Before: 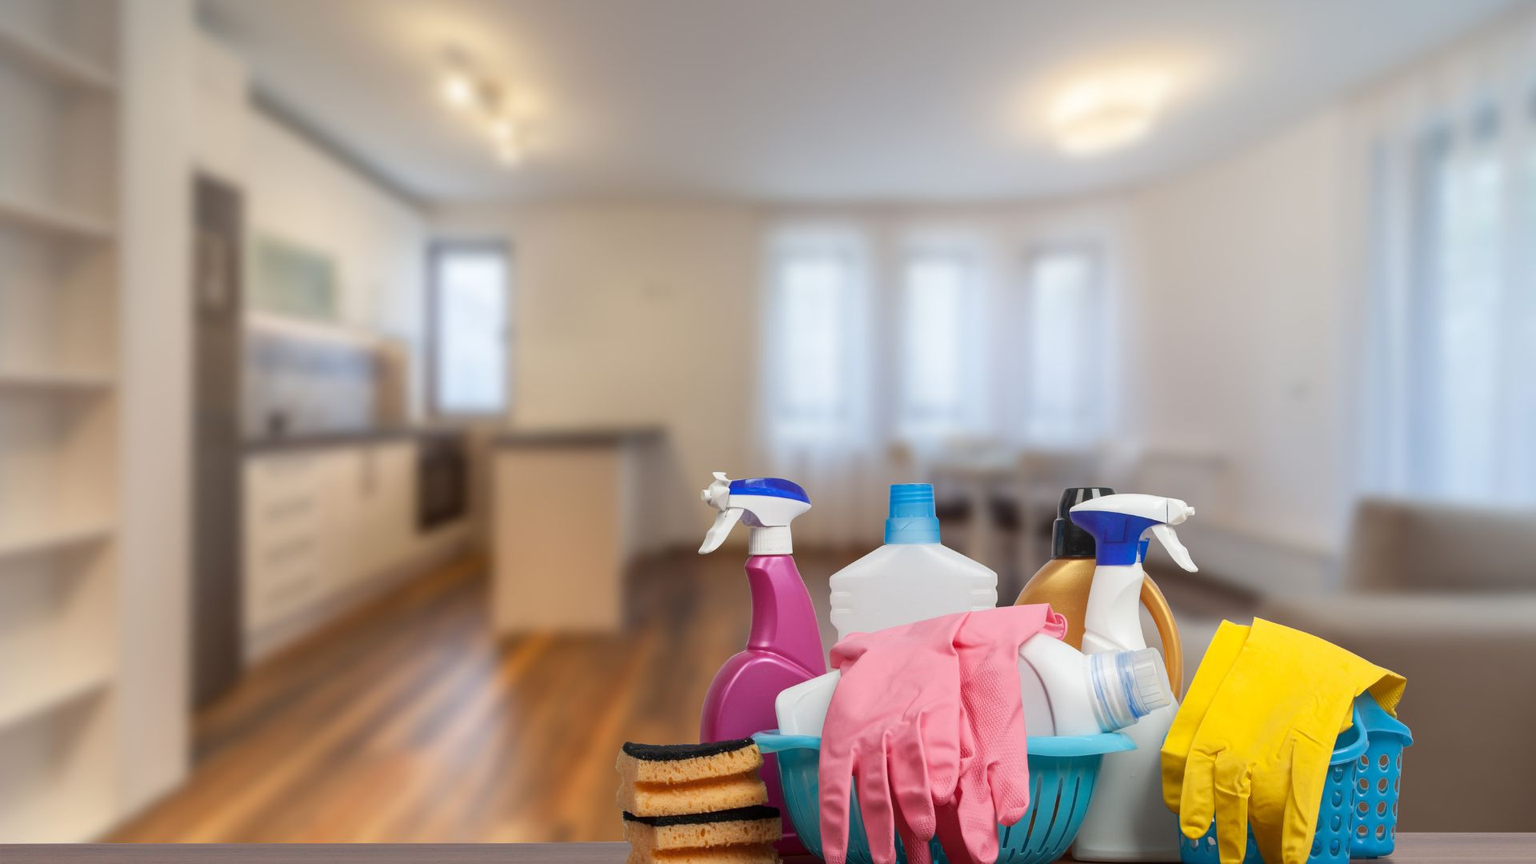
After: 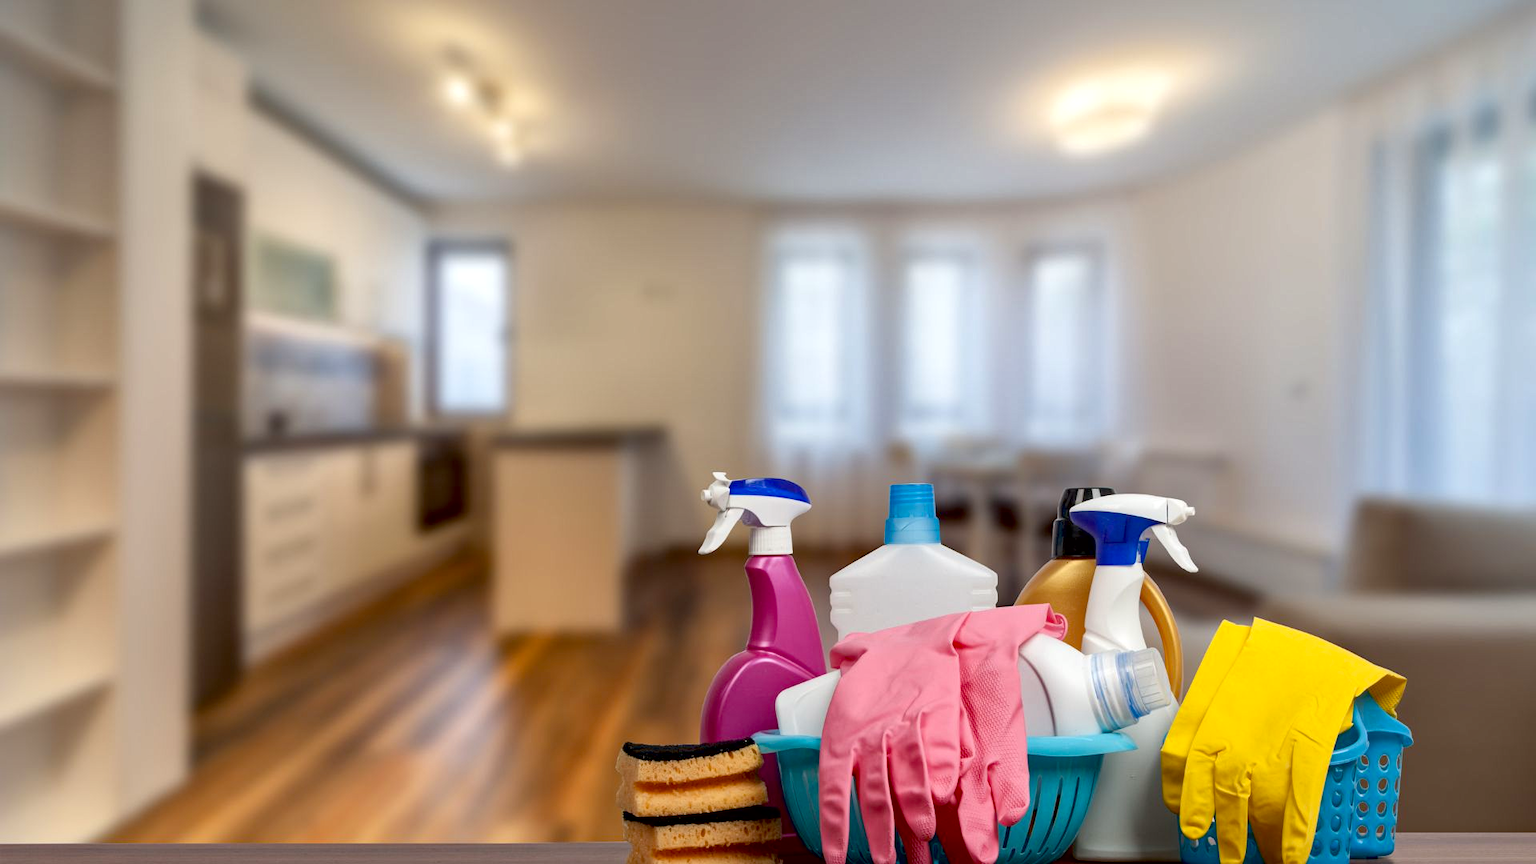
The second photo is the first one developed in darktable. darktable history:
exposure: black level correction 0.012, compensate highlight preservation false
local contrast: mode bilateral grid, contrast 20, coarseness 50, detail 130%, midtone range 0.2
haze removal: compatibility mode true, adaptive false
